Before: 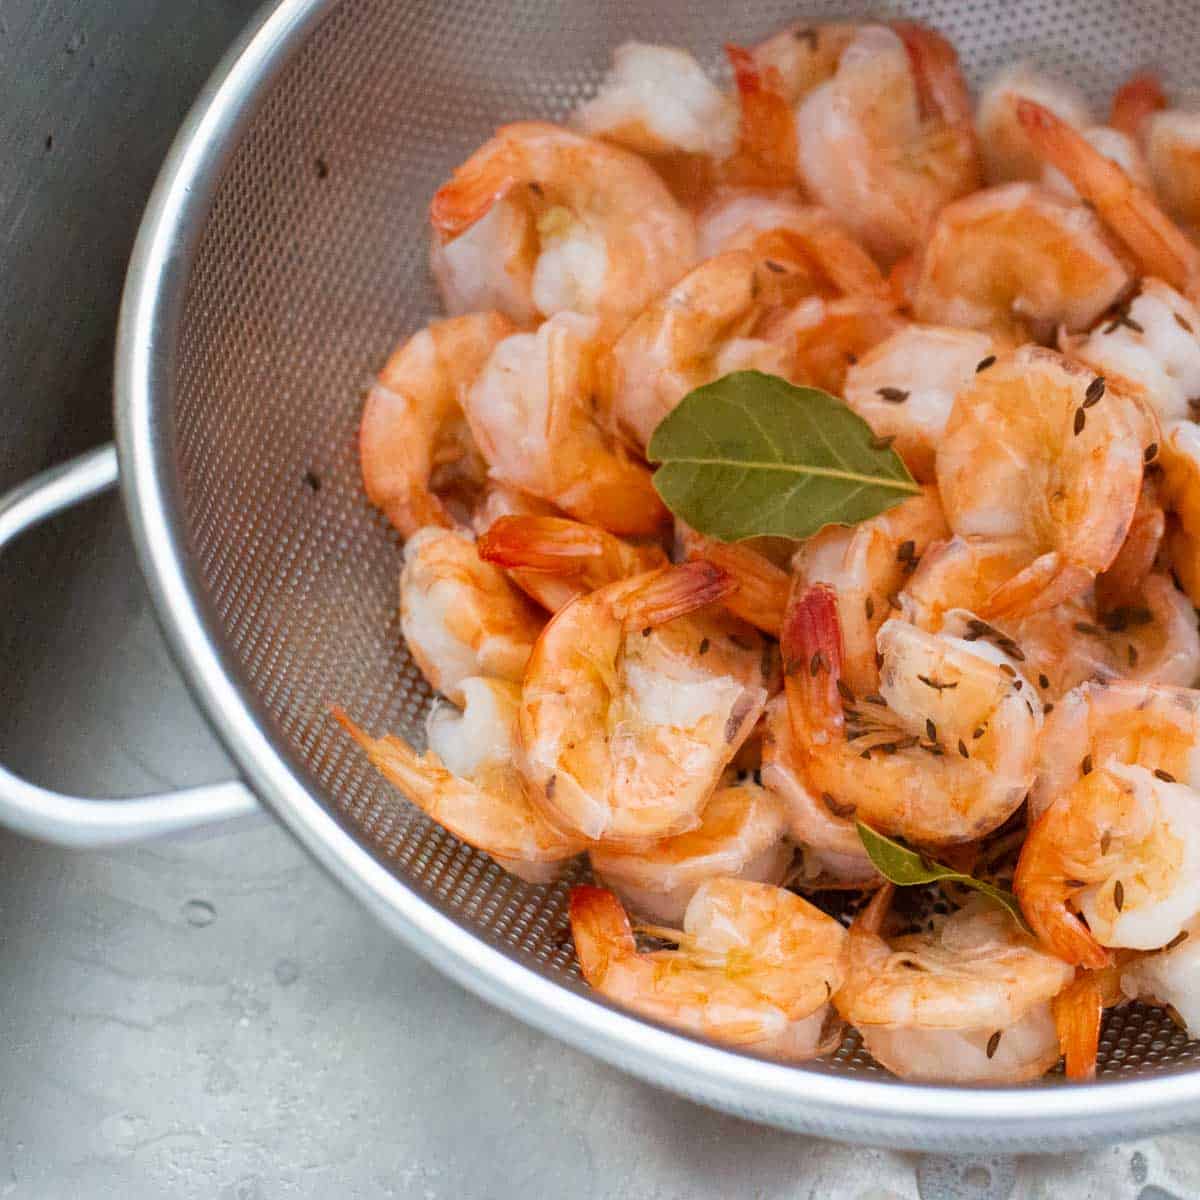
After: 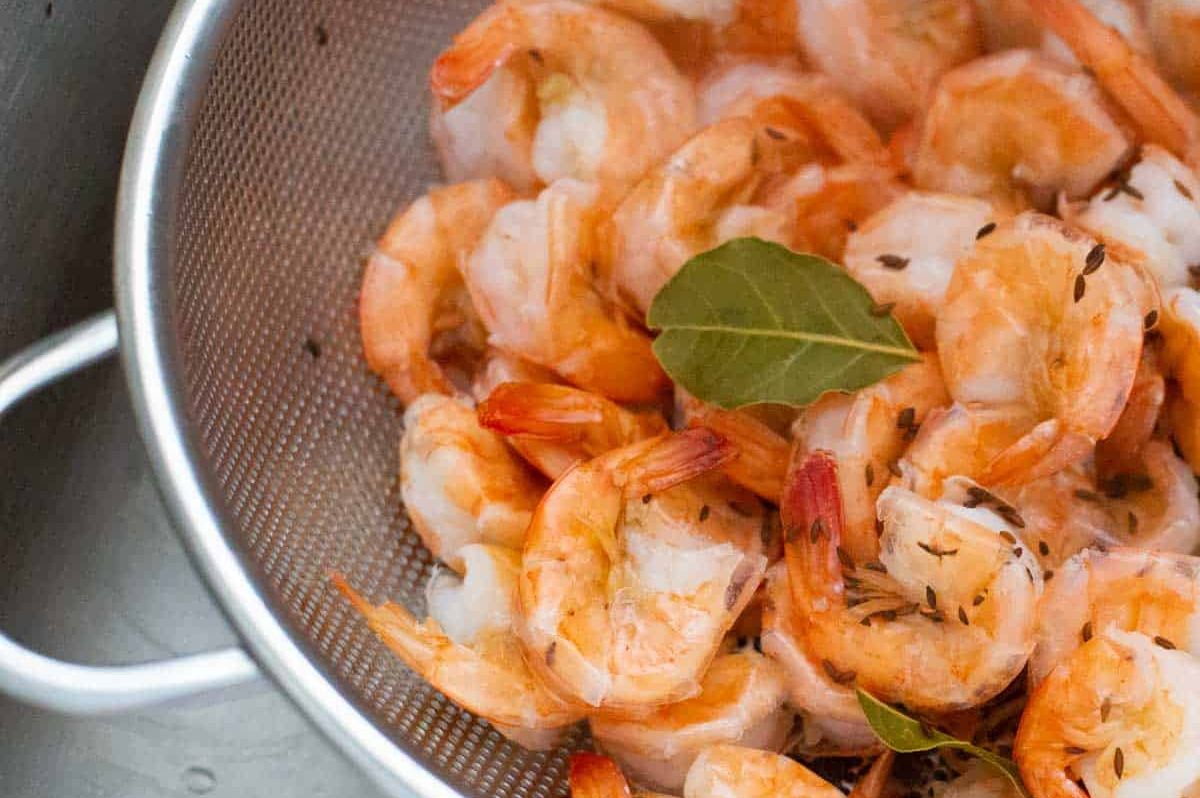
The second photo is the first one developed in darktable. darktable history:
crop: top 11.13%, bottom 22.298%
